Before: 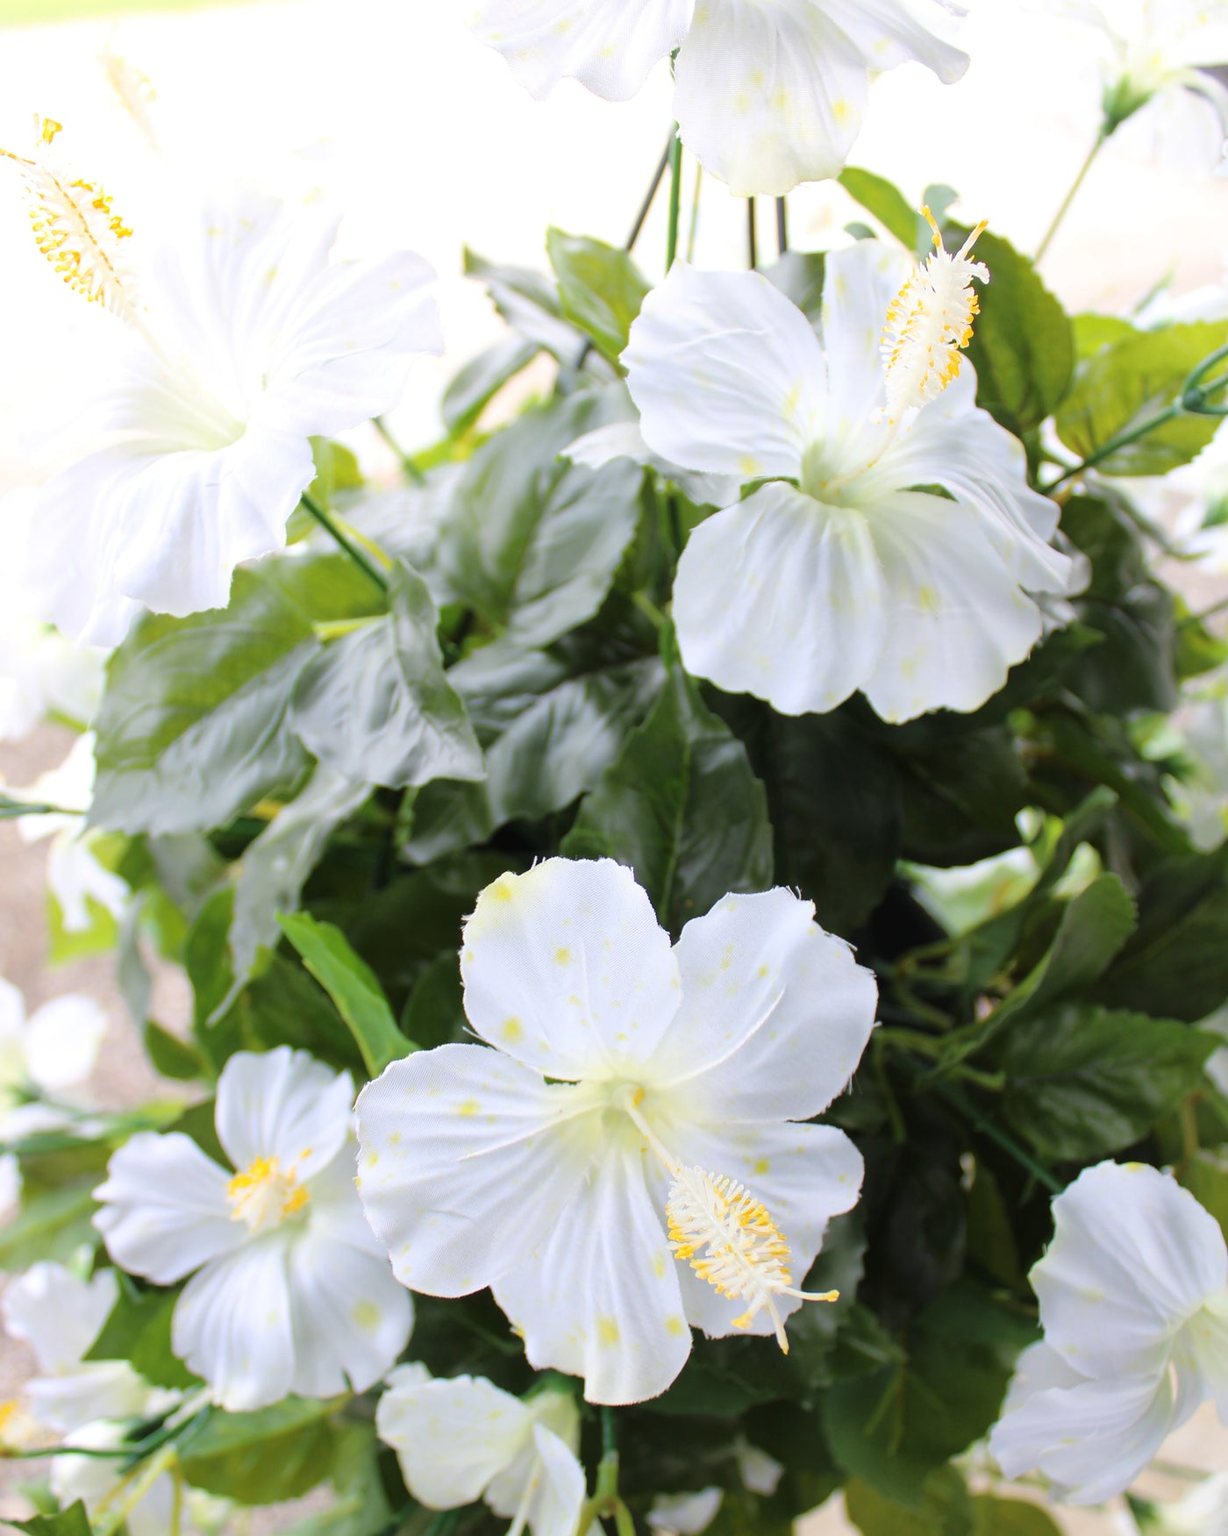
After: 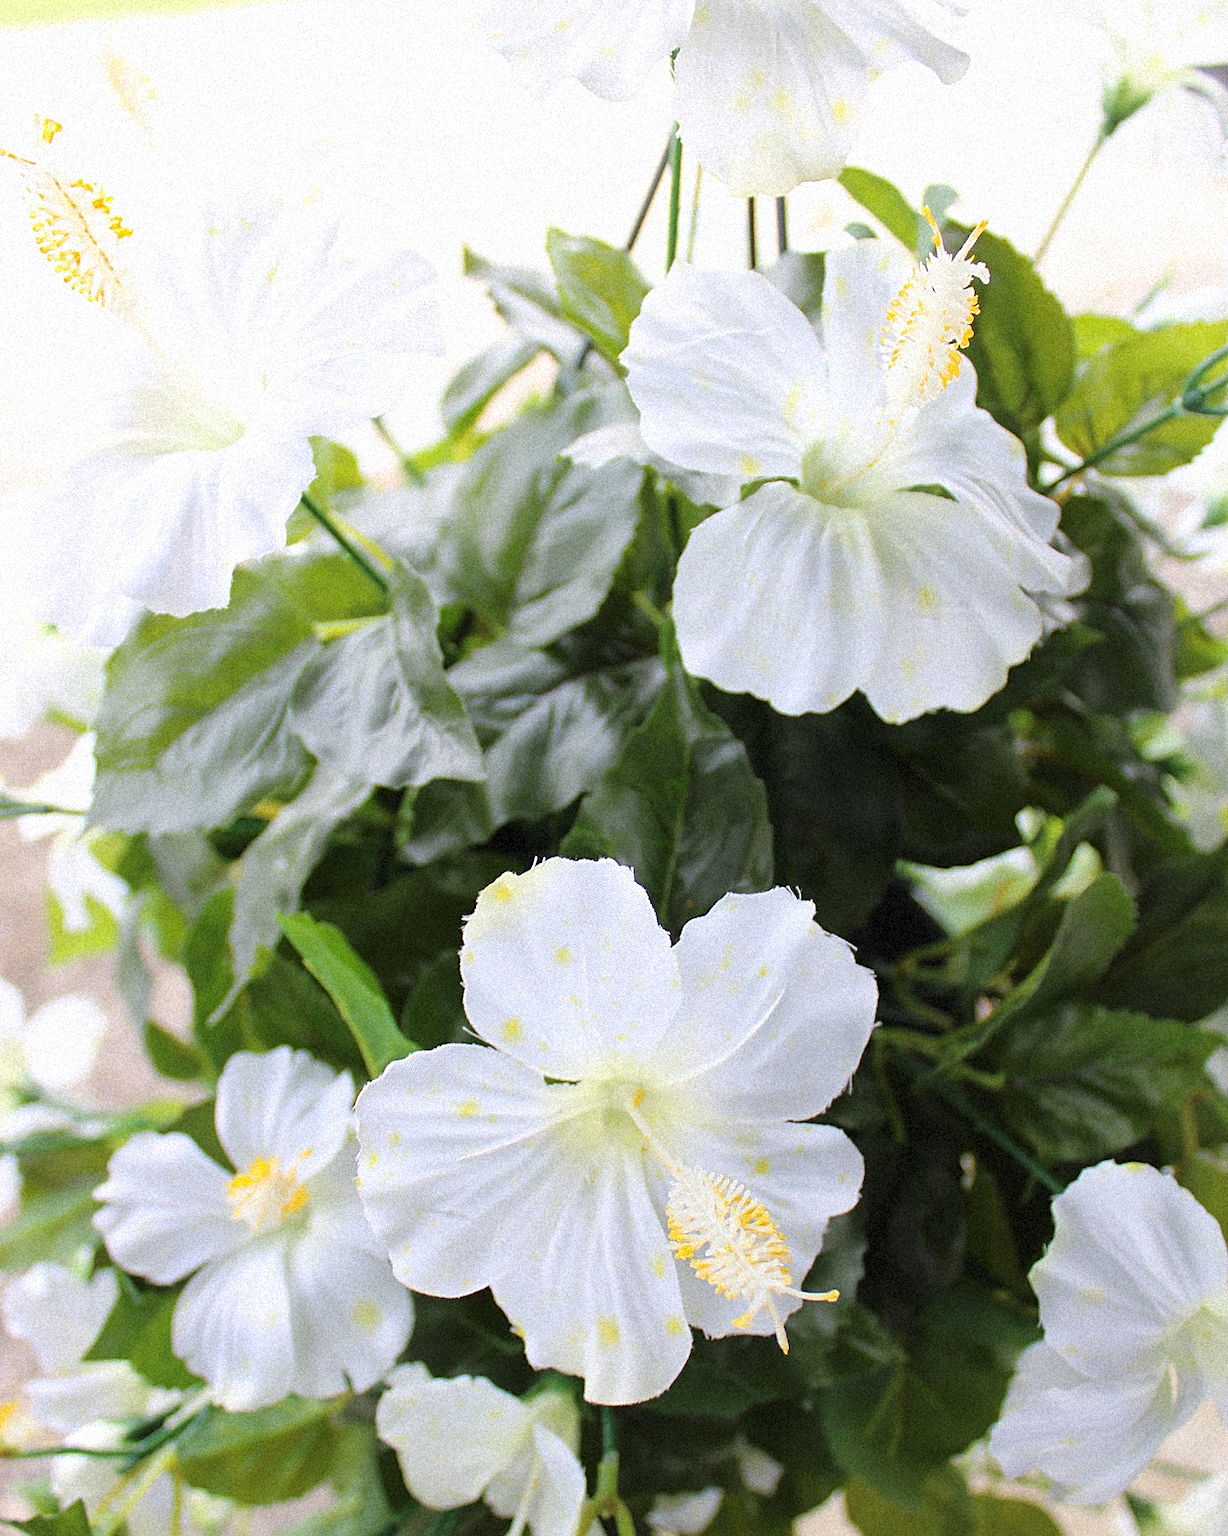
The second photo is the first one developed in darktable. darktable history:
grain: coarseness 9.38 ISO, strength 34.99%, mid-tones bias 0%
sharpen: on, module defaults
